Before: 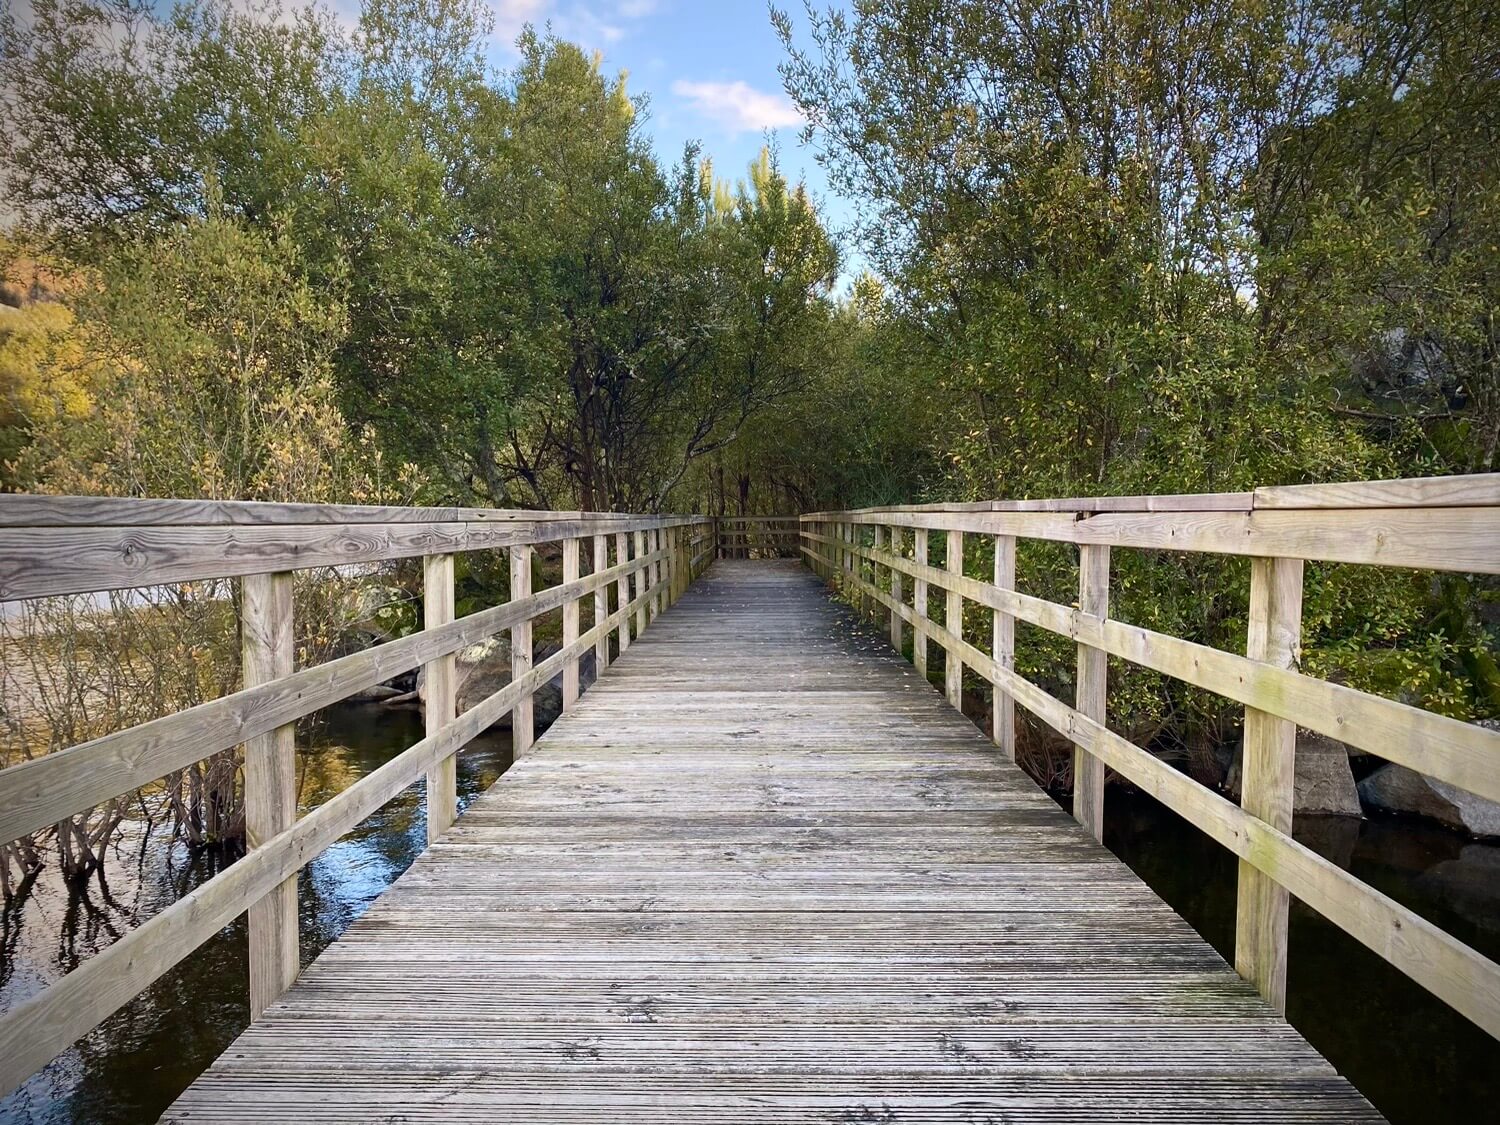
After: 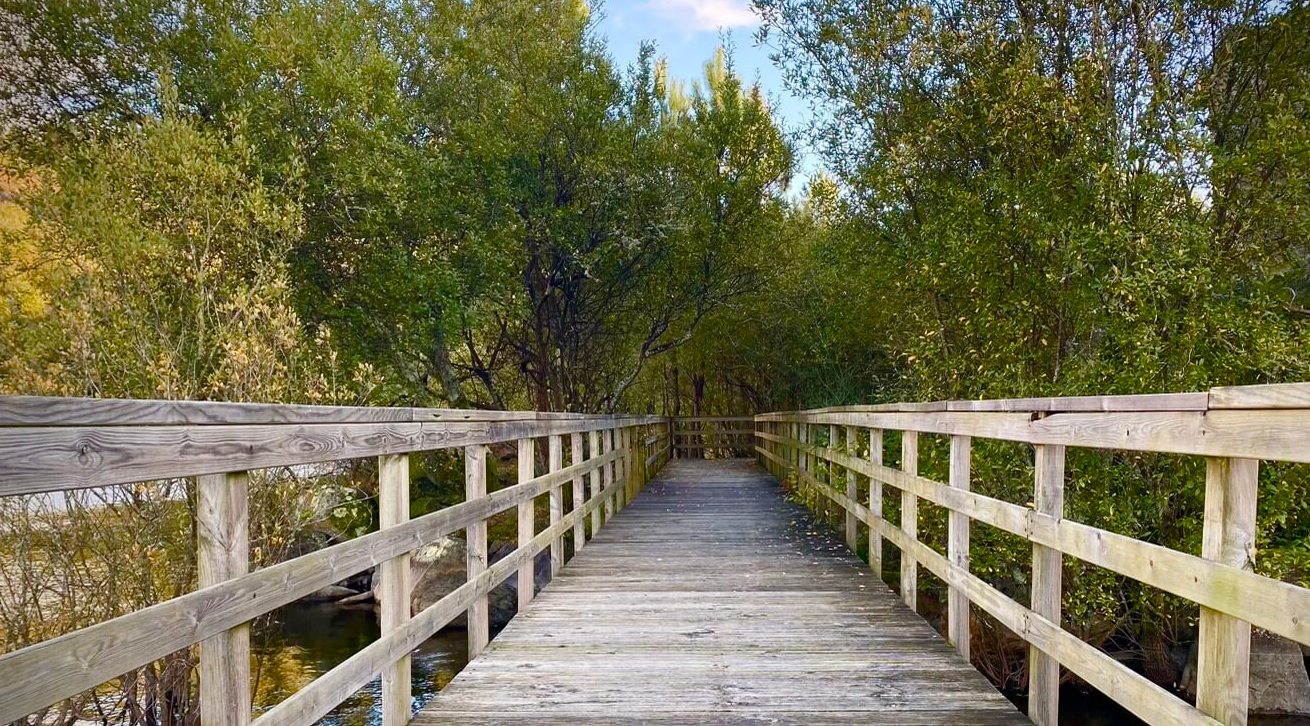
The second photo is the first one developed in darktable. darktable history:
crop: left 3.015%, top 8.969%, right 9.647%, bottom 26.457%
color balance rgb: perceptual saturation grading › global saturation 20%, perceptual saturation grading › highlights -25%, perceptual saturation grading › shadows 50%
